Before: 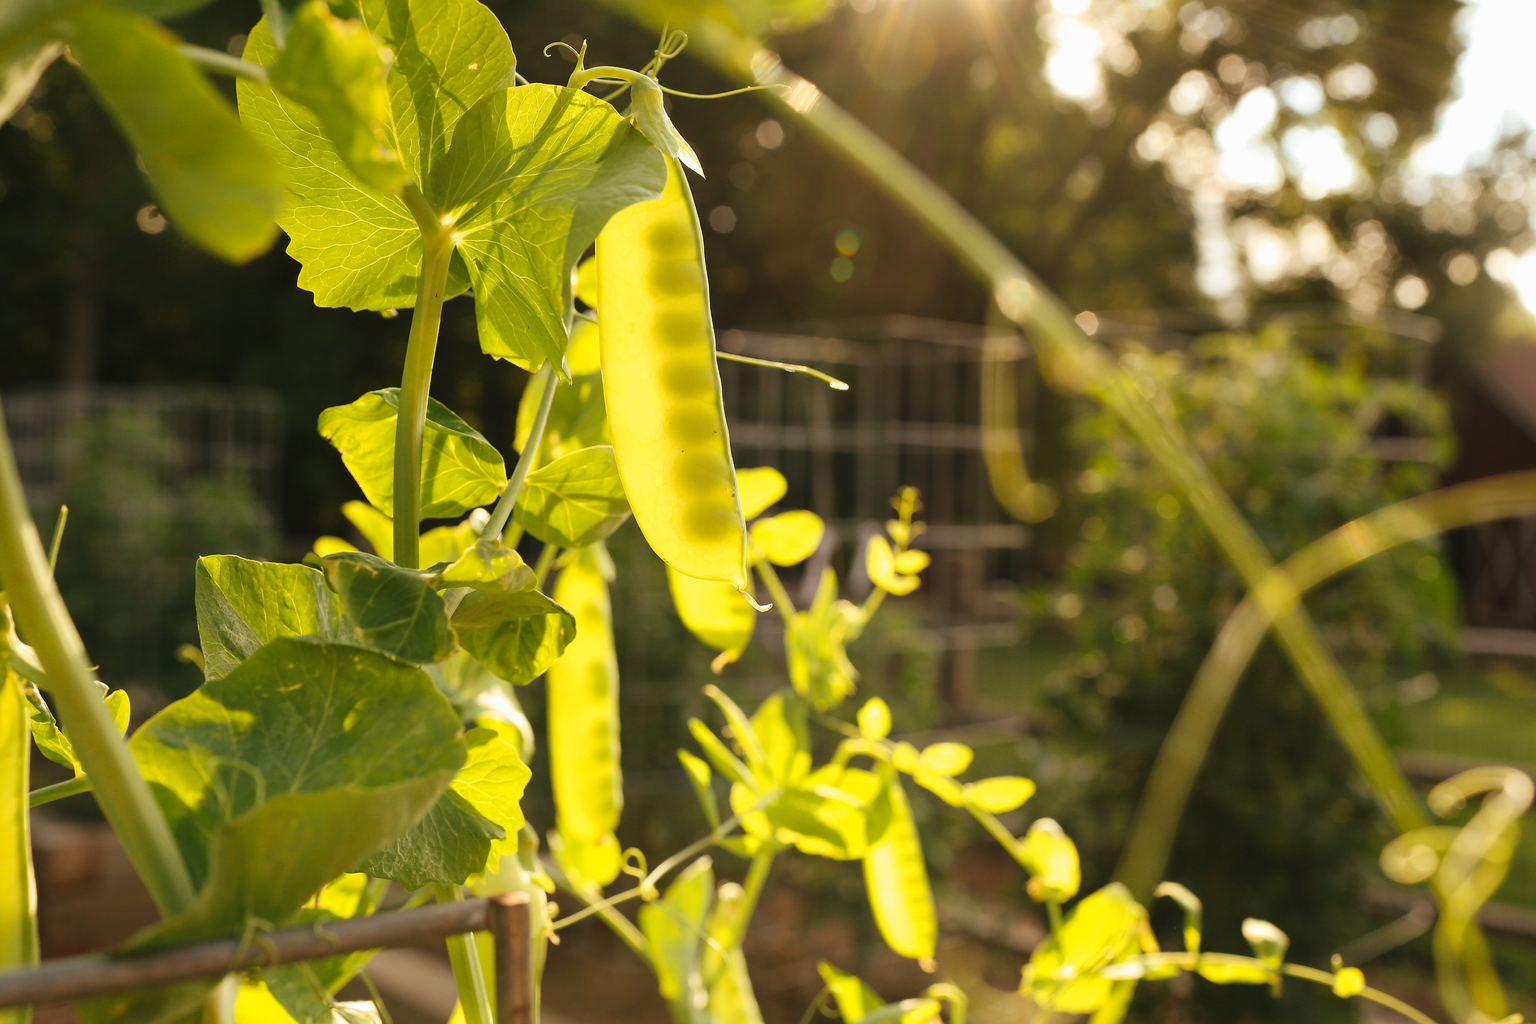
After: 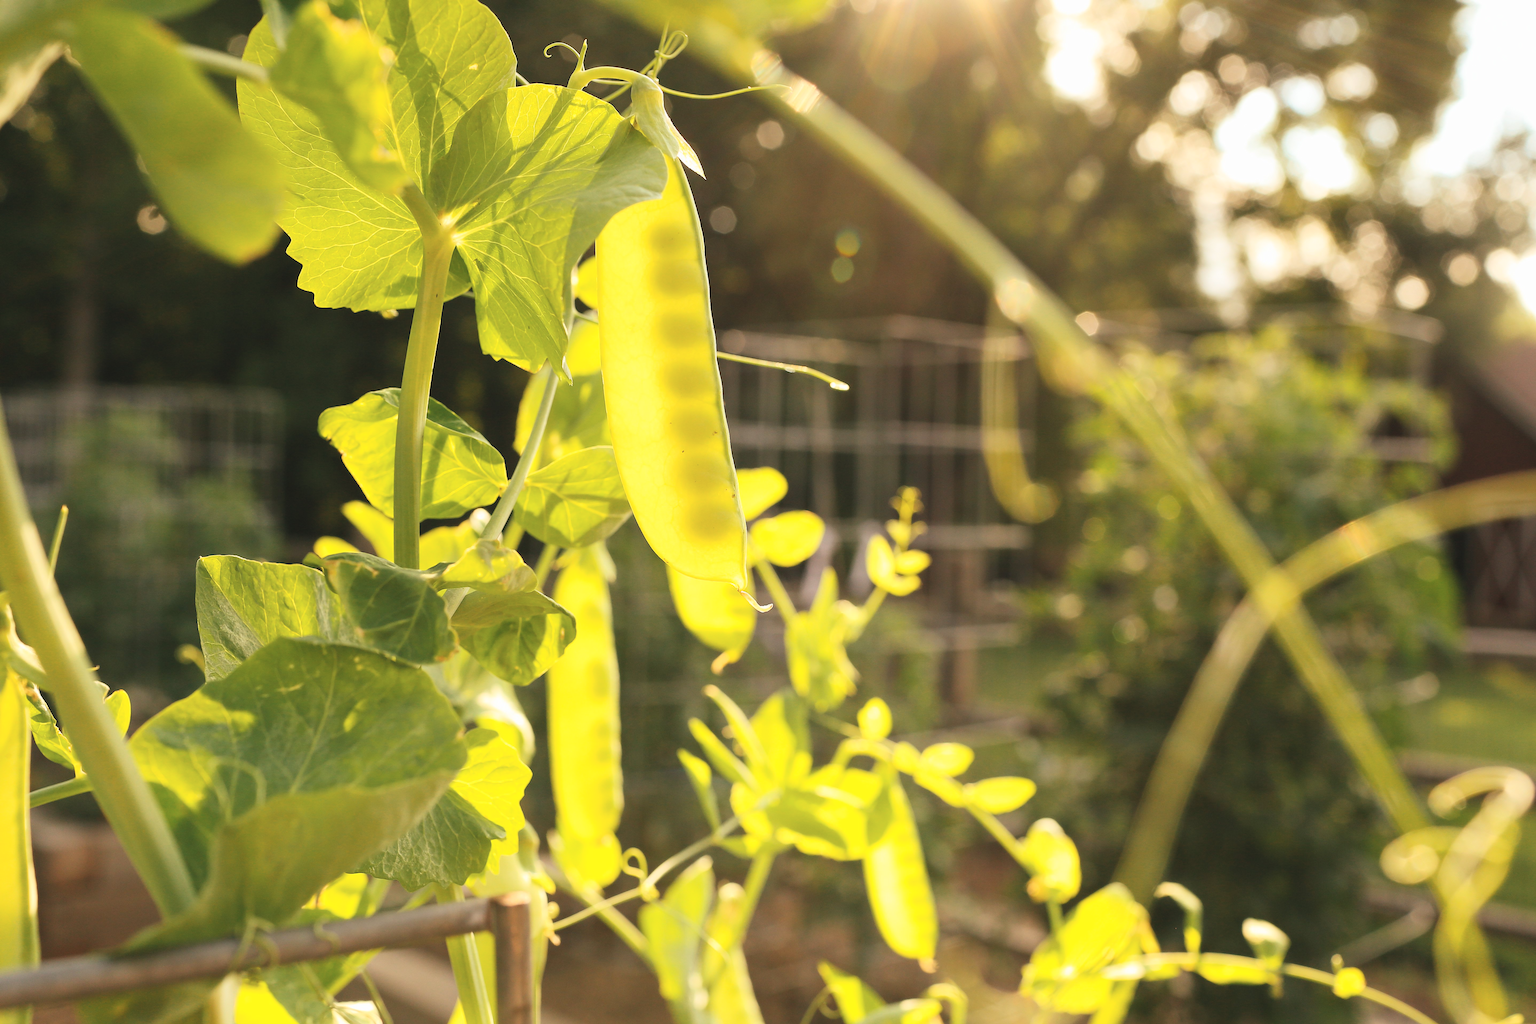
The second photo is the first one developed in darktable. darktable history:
contrast brightness saturation: contrast 0.139, brightness 0.212
